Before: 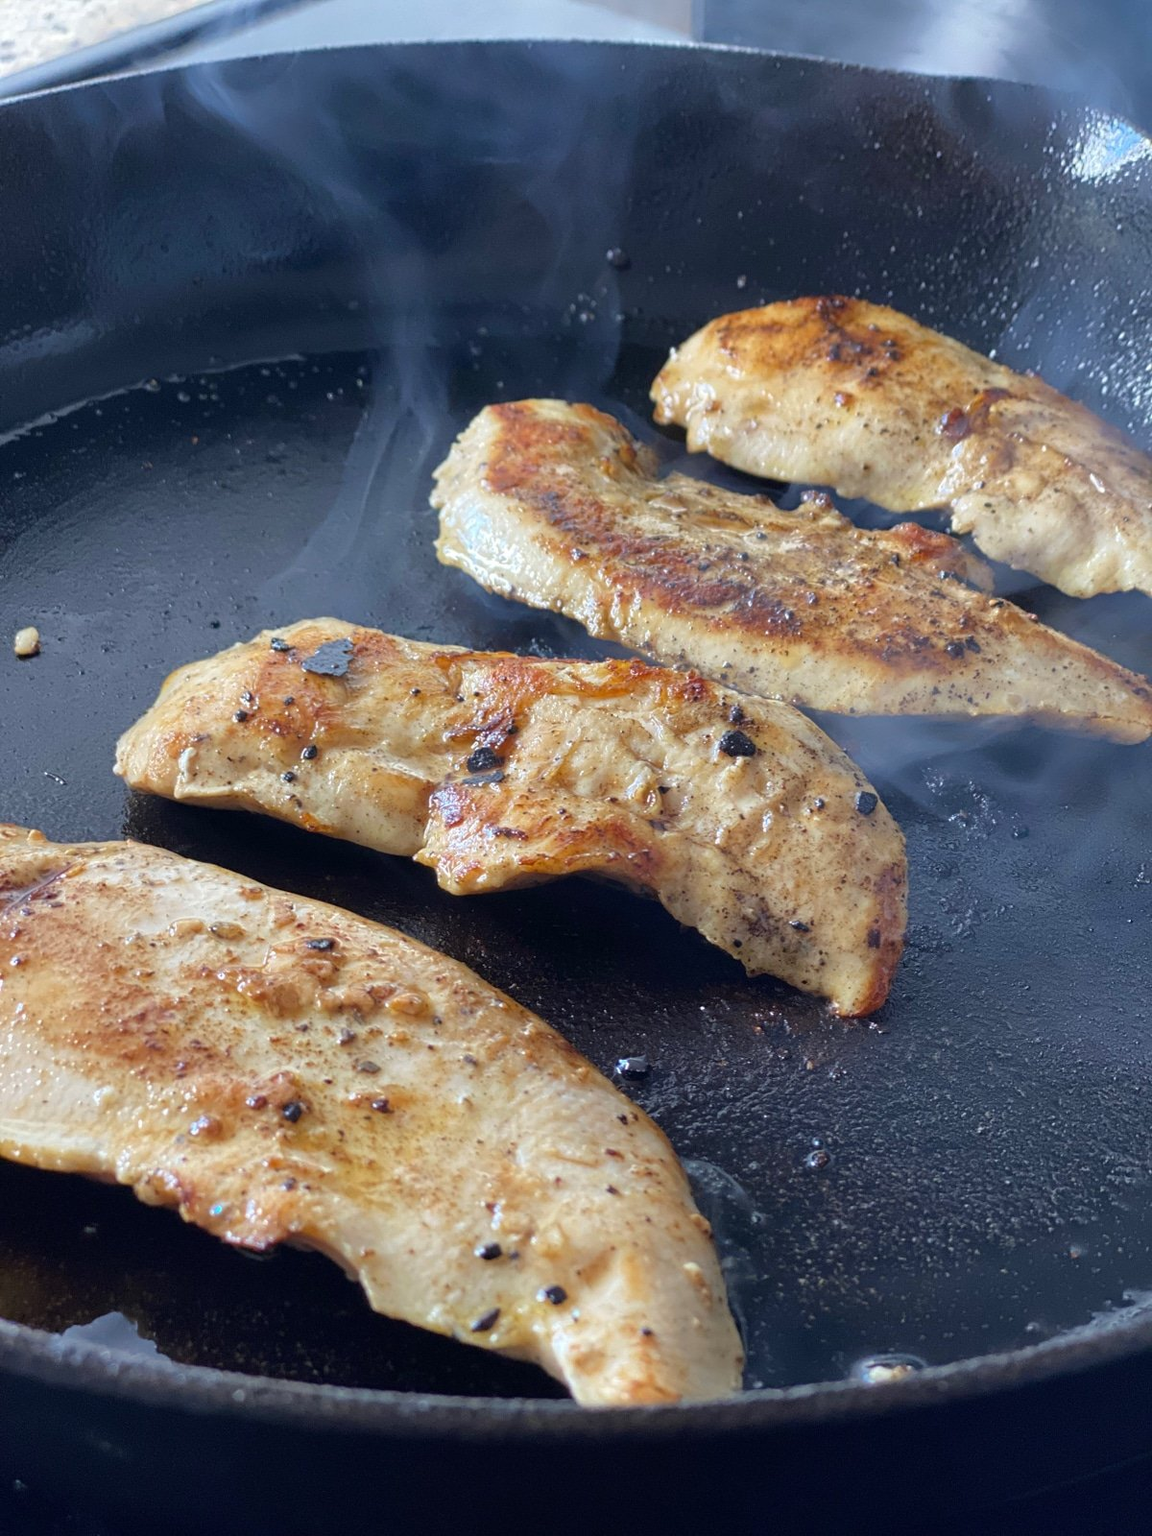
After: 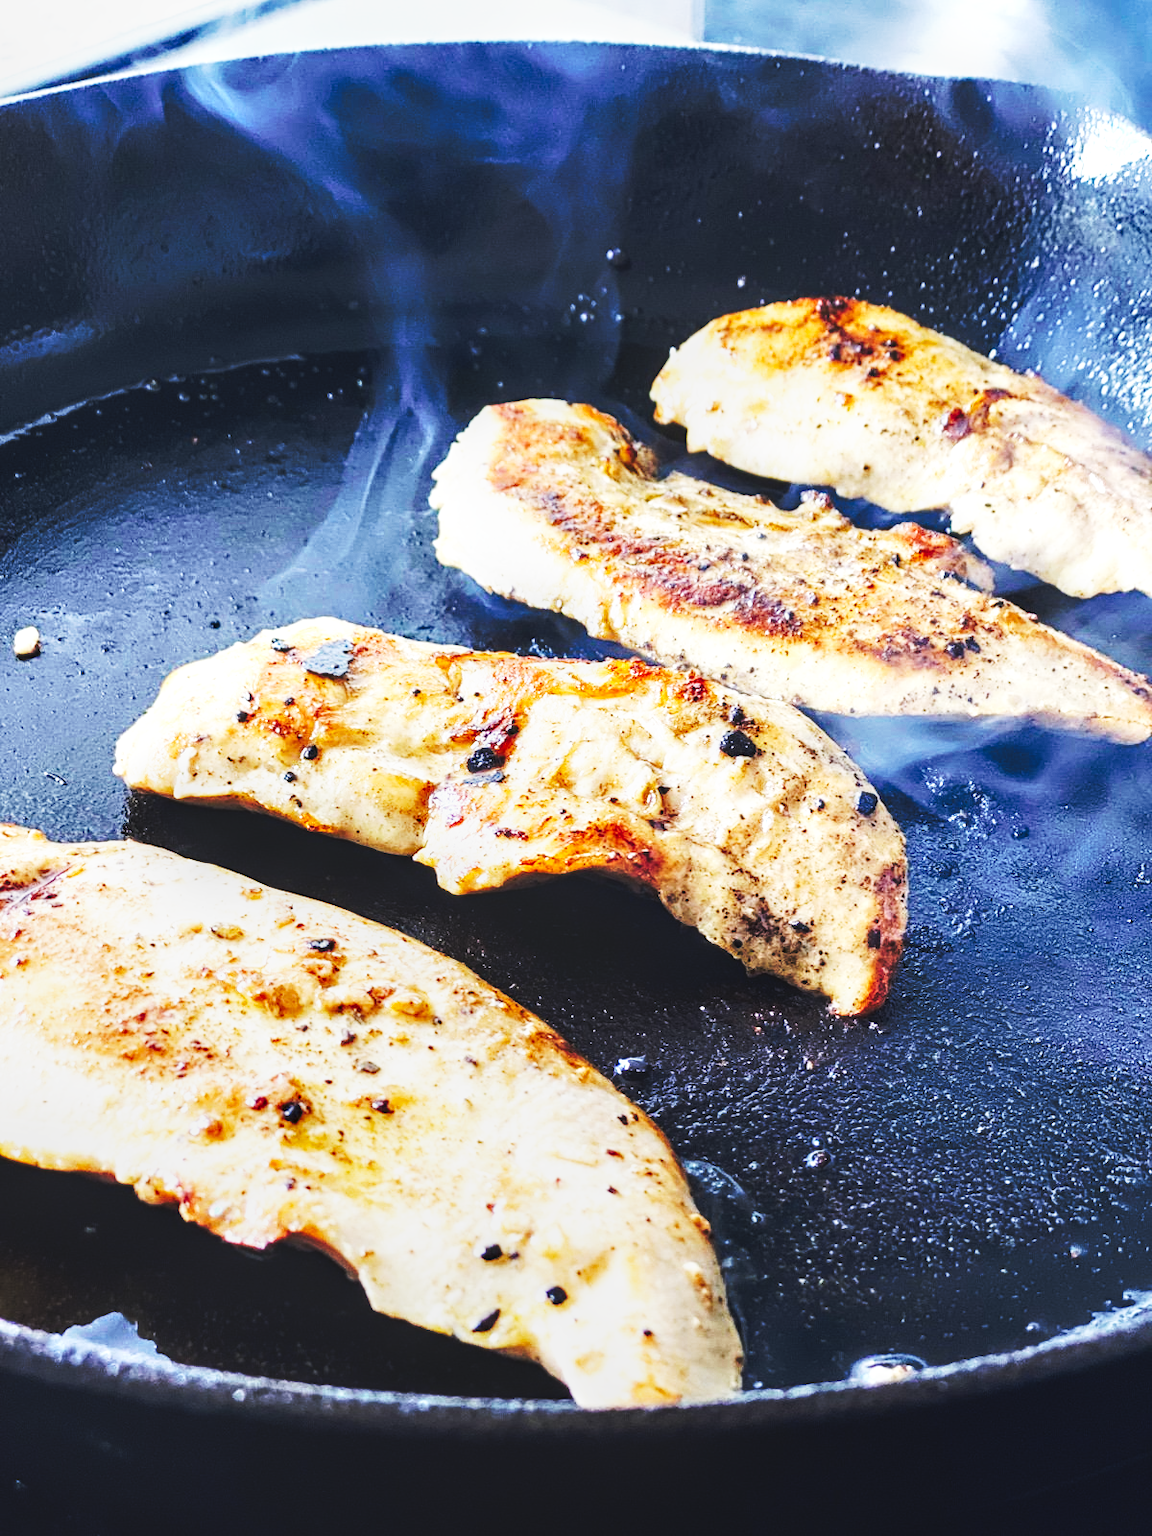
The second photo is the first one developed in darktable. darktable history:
white balance: red 1, blue 1
local contrast: detail 130%
exposure: exposure -0.157 EV, compensate highlight preservation false
tone curve: curves: ch0 [(0, 0) (0.003, 0.026) (0.011, 0.025) (0.025, 0.022) (0.044, 0.022) (0.069, 0.028) (0.1, 0.041) (0.136, 0.062) (0.177, 0.103) (0.224, 0.167) (0.277, 0.242) (0.335, 0.343) (0.399, 0.452) (0.468, 0.539) (0.543, 0.614) (0.623, 0.683) (0.709, 0.749) (0.801, 0.827) (0.898, 0.918) (1, 1)], preserve colors none
tone equalizer: -8 EV -0.417 EV, -7 EV -0.389 EV, -6 EV -0.333 EV, -5 EV -0.222 EV, -3 EV 0.222 EV, -2 EV 0.333 EV, -1 EV 0.389 EV, +0 EV 0.417 EV, edges refinement/feathering 500, mask exposure compensation -1.57 EV, preserve details no
base curve: curves: ch0 [(0, 0.015) (0.085, 0.116) (0.134, 0.298) (0.19, 0.545) (0.296, 0.764) (0.599, 0.982) (1, 1)], preserve colors none
